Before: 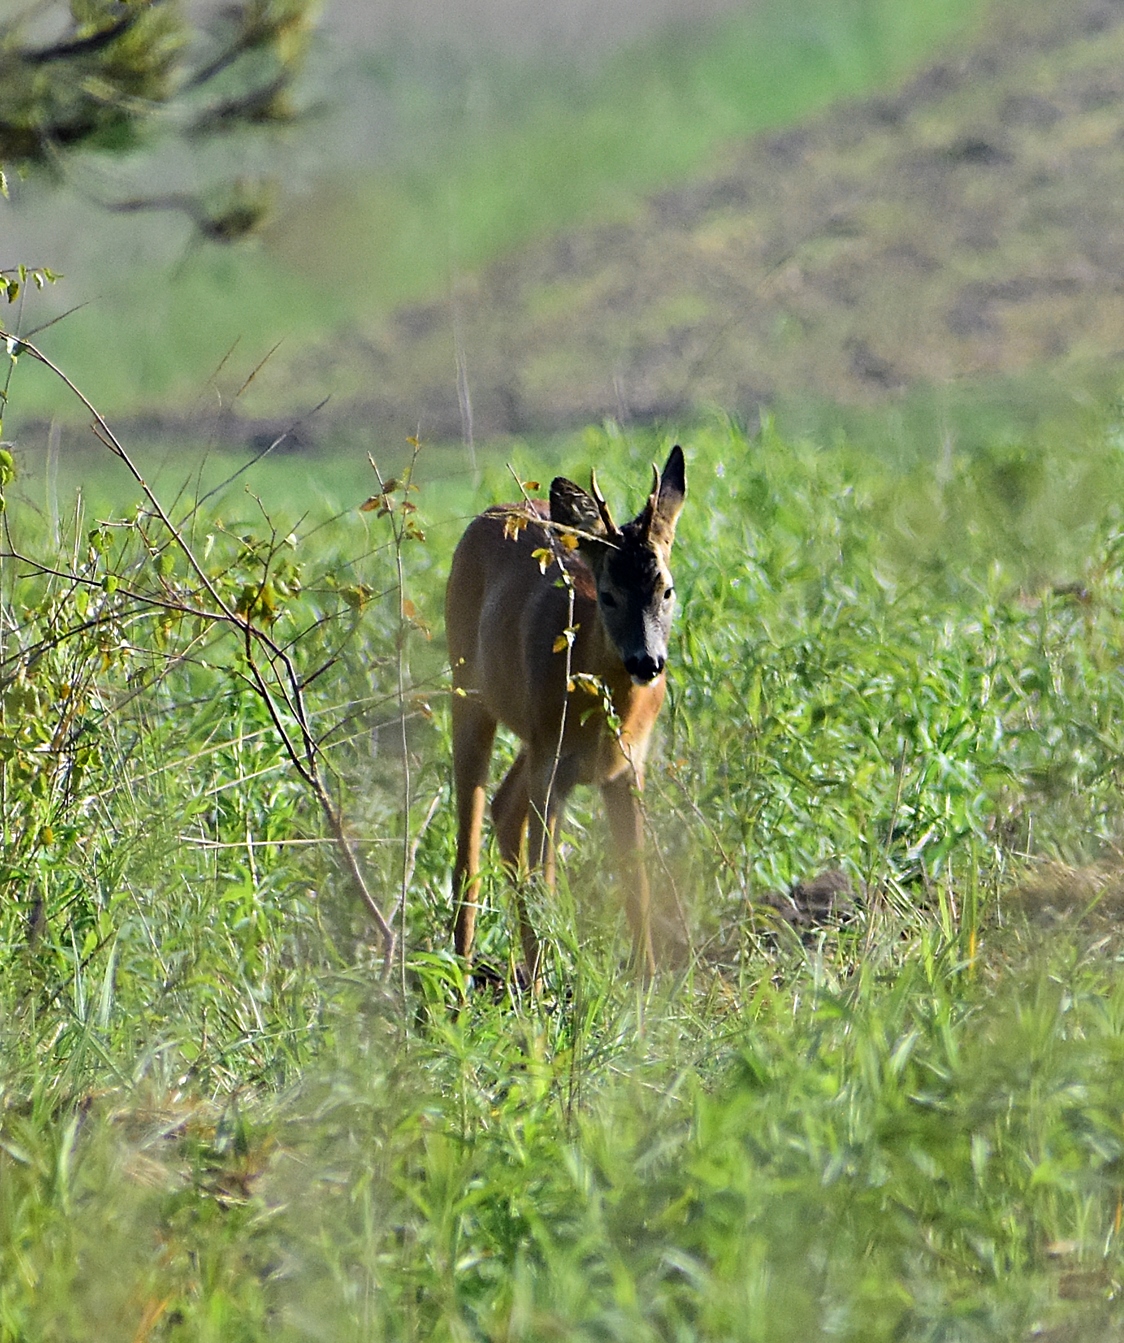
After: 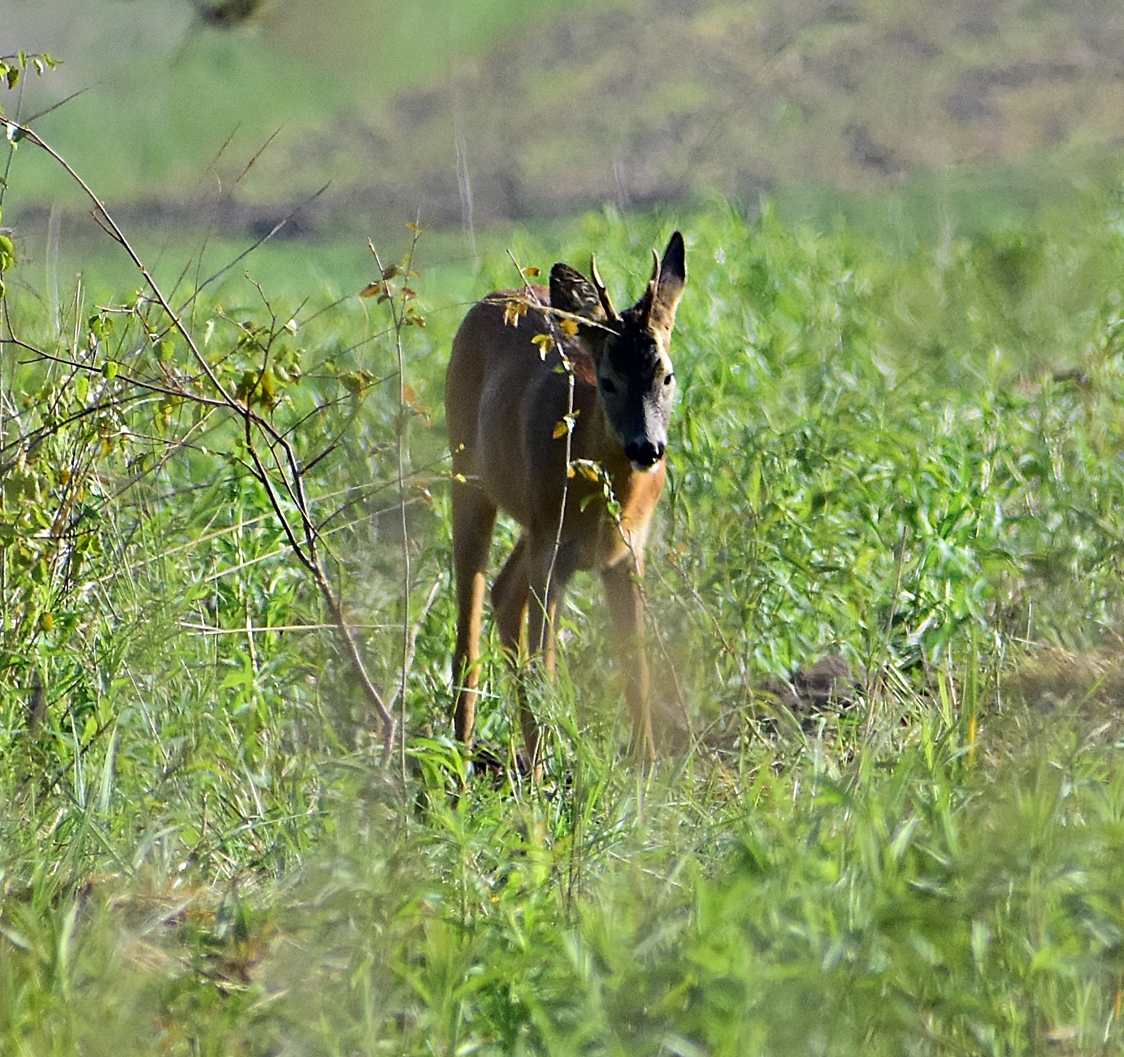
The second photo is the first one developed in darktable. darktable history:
crop and rotate: top 15.964%, bottom 5.318%
